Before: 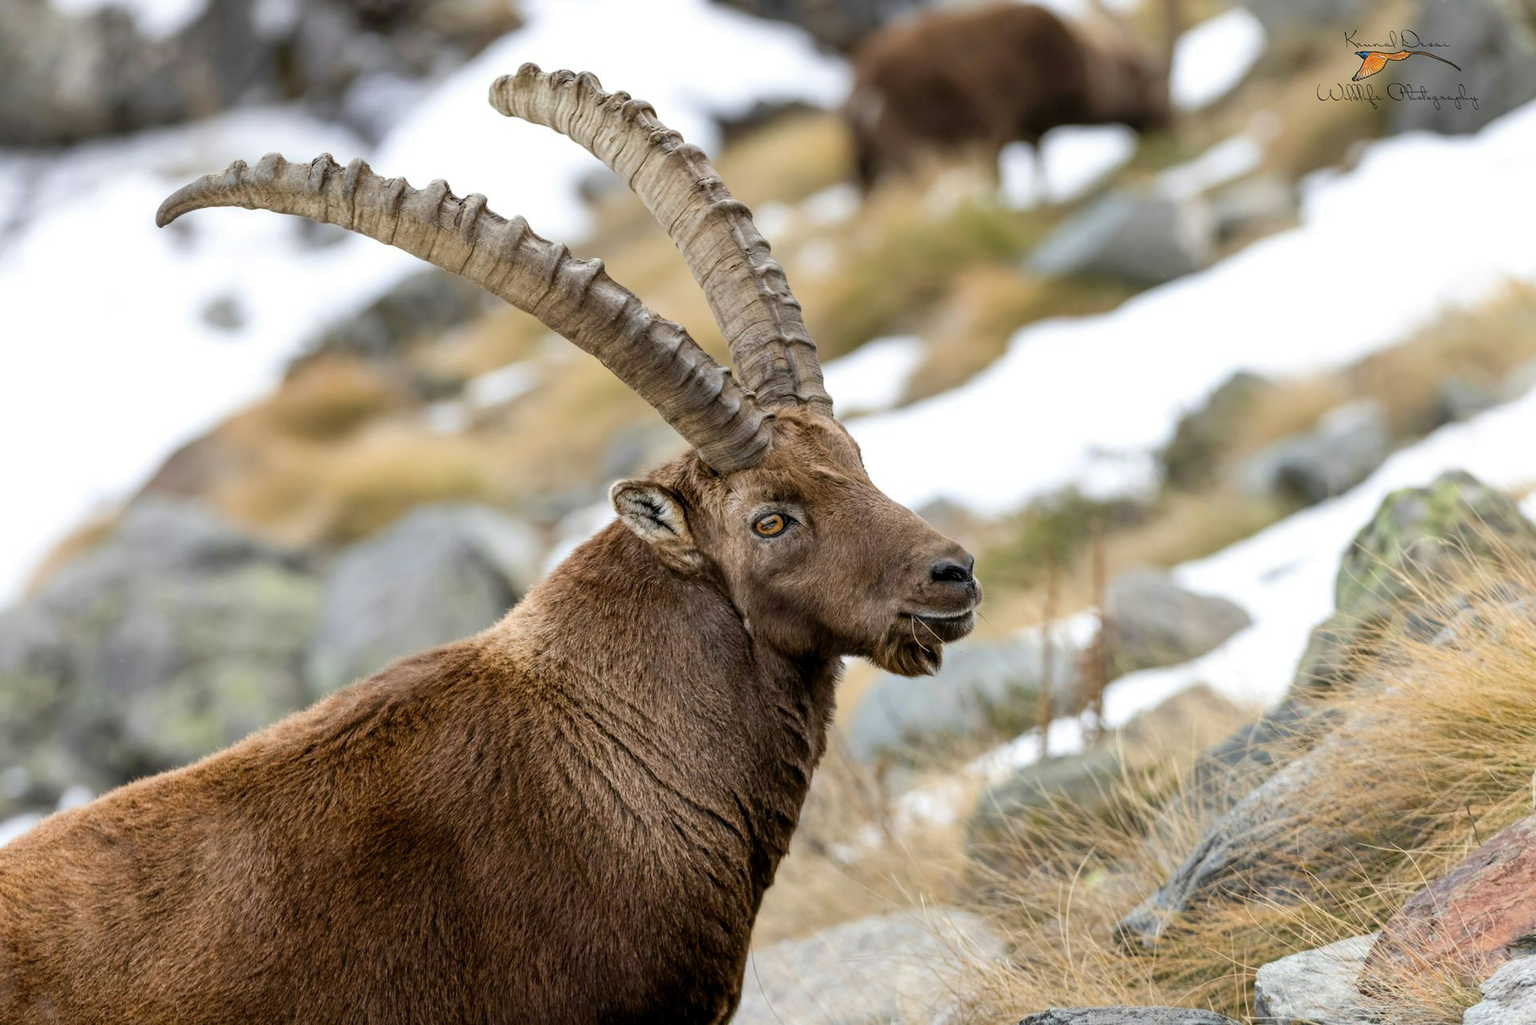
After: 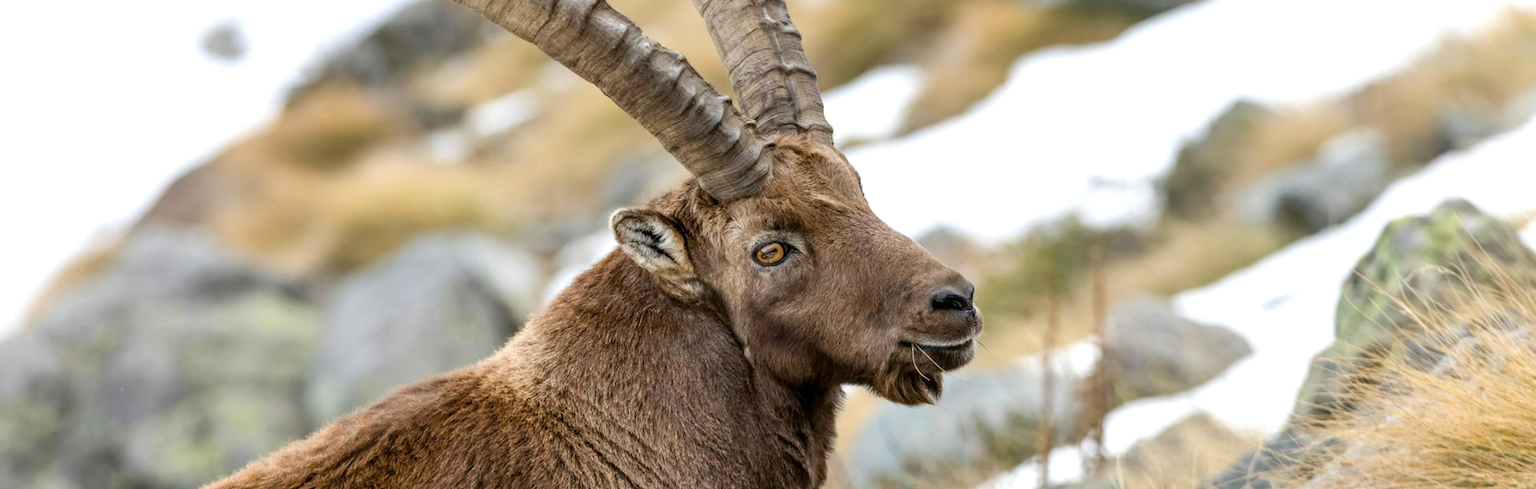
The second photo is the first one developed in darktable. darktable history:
exposure: black level correction 0, exposure 0.199 EV, compensate exposure bias true, compensate highlight preservation false
crop and rotate: top 26.518%, bottom 25.731%
